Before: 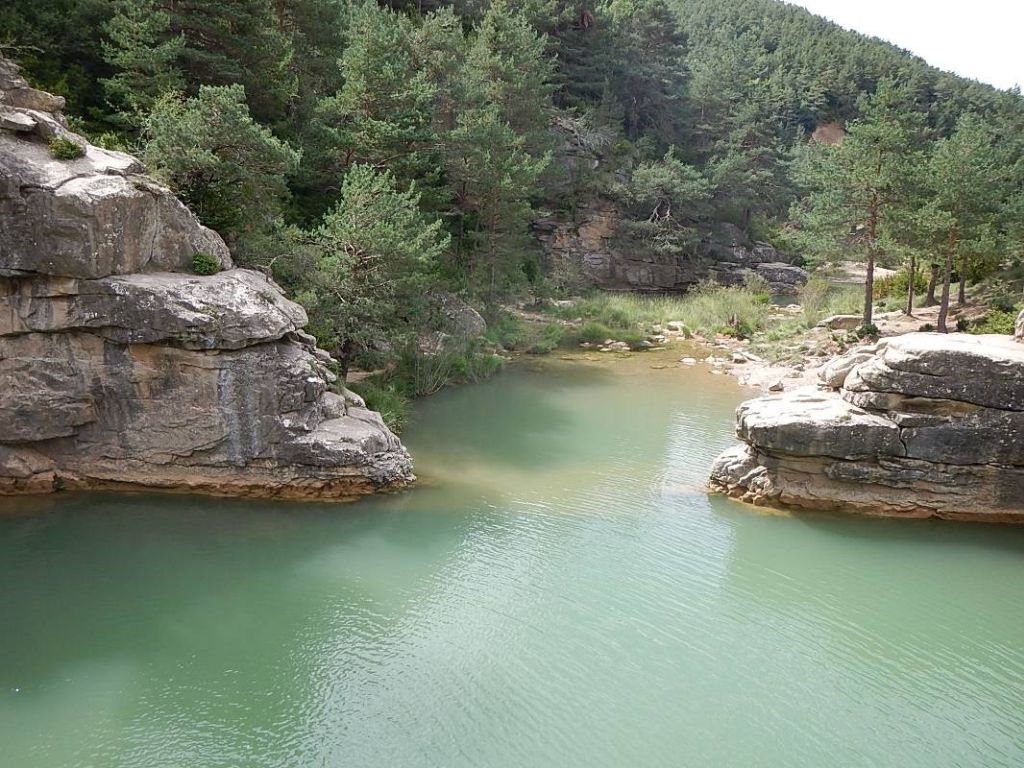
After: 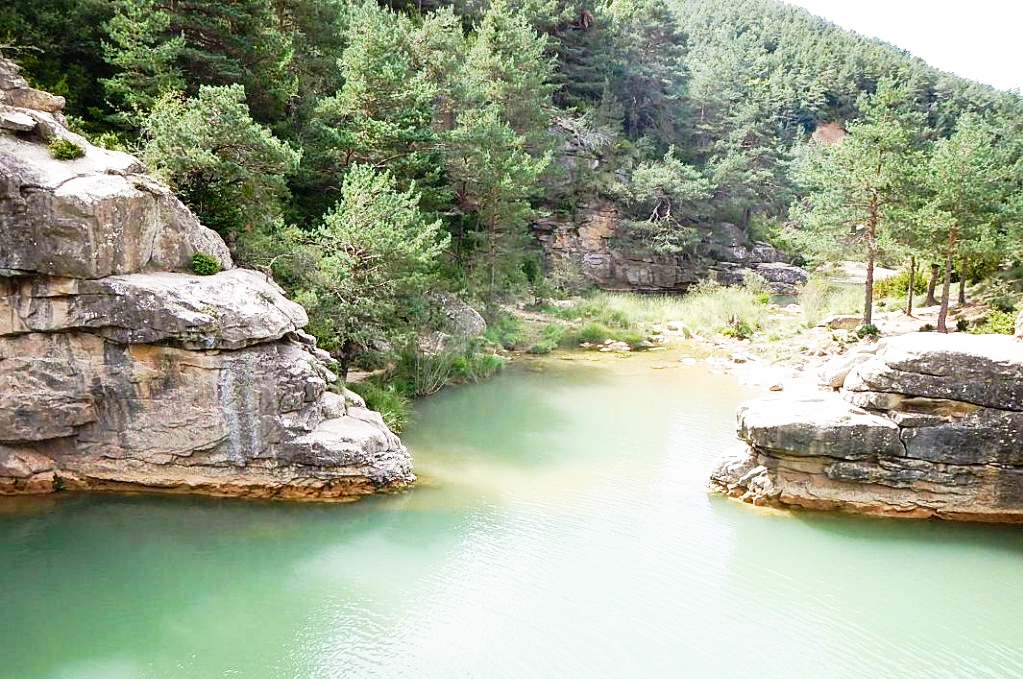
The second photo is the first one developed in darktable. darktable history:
base curve: curves: ch0 [(0, 0) (0.007, 0.004) (0.027, 0.03) (0.046, 0.07) (0.207, 0.54) (0.442, 0.872) (0.673, 0.972) (1, 1)], preserve colors none
crop and rotate: top 0%, bottom 11.49%
